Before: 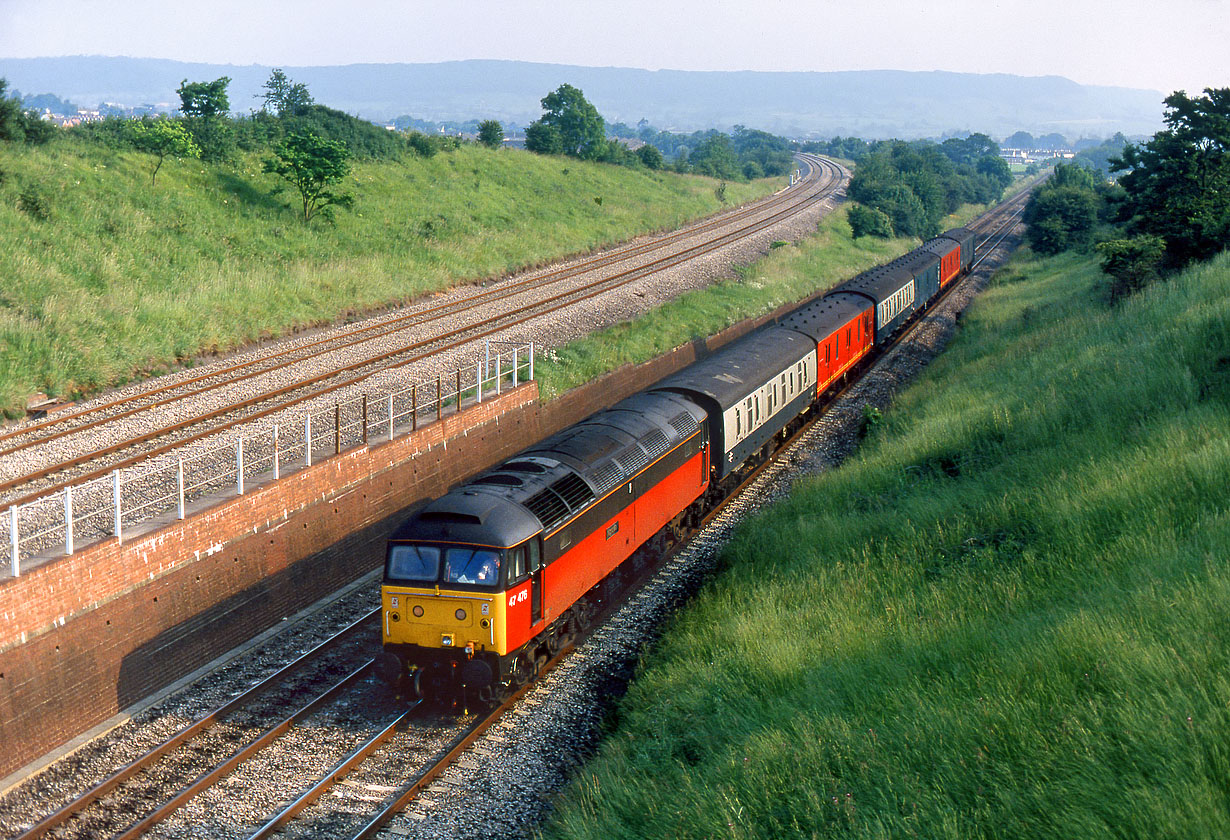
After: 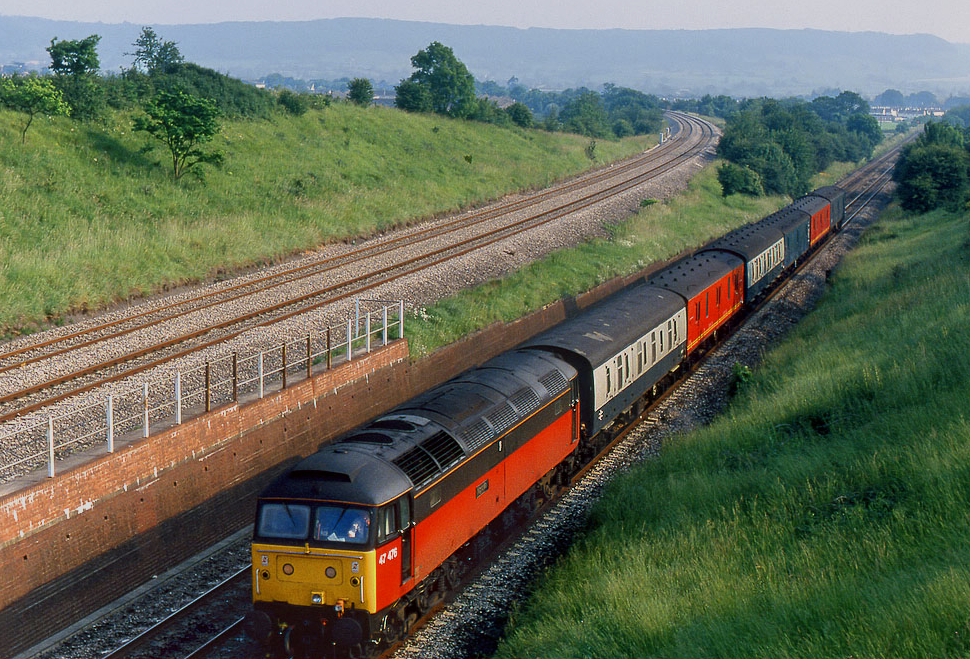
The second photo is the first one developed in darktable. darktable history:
exposure: exposure -0.489 EV, compensate highlight preservation false
crop and rotate: left 10.617%, top 5.044%, right 10.484%, bottom 16.449%
